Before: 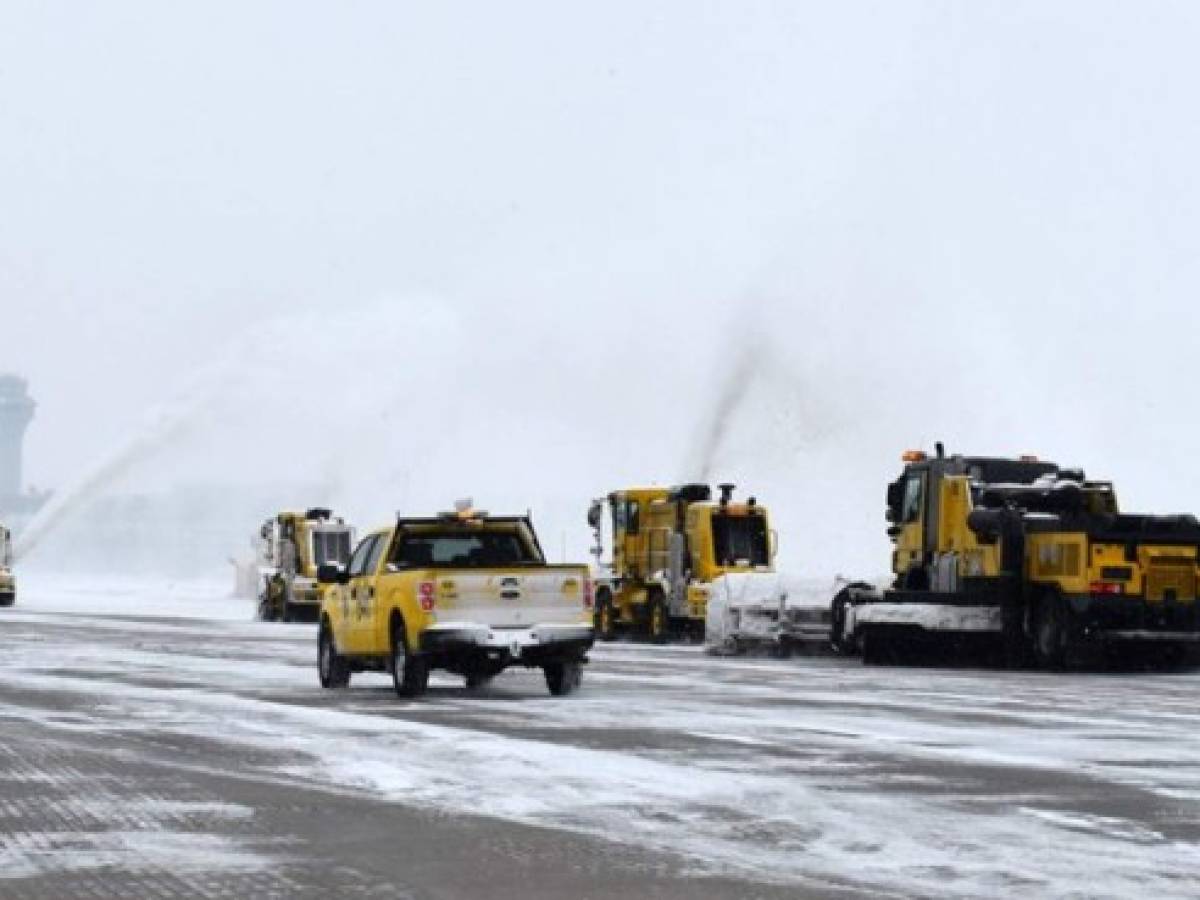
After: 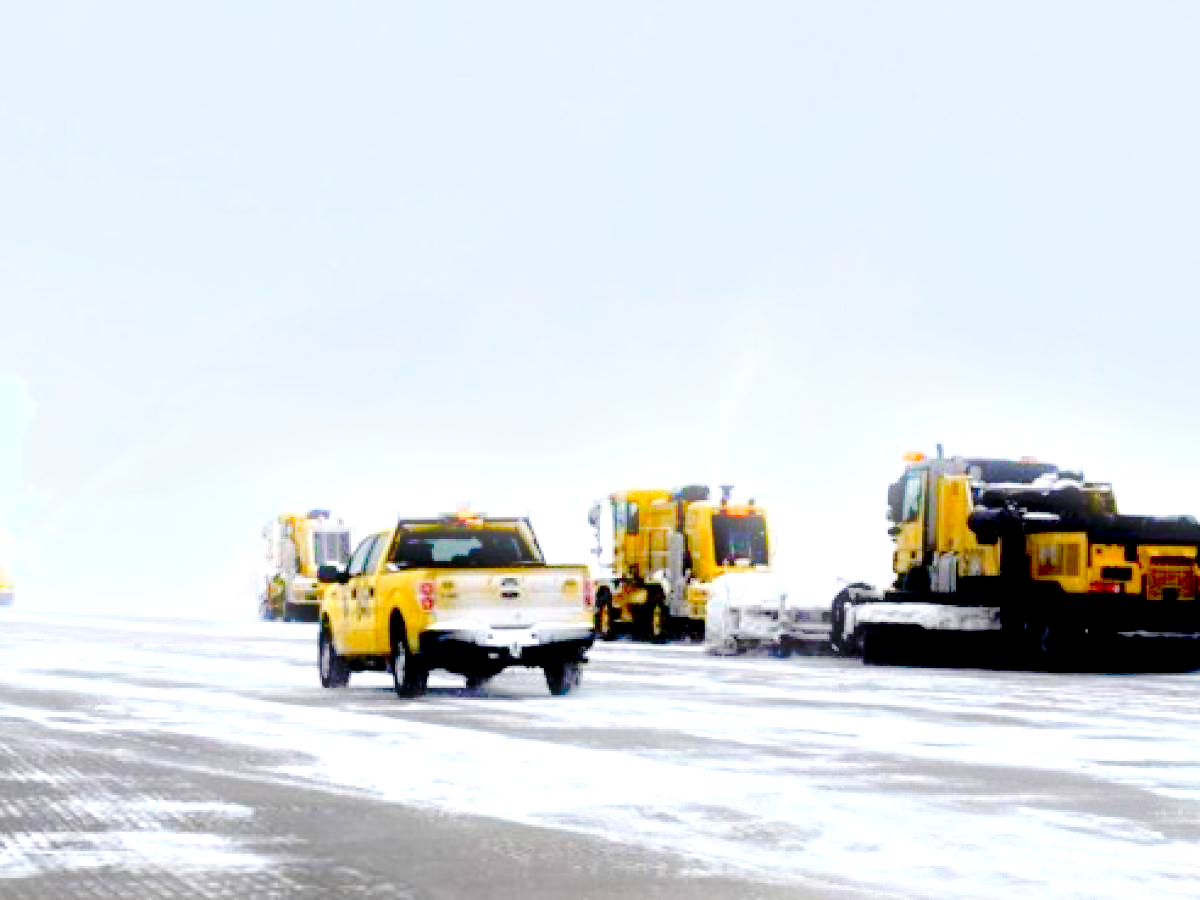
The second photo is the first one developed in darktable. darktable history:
bloom: size 13.65%, threshold 98.39%, strength 4.82%
exposure: black level correction 0.035, exposure 0.9 EV, compensate highlight preservation false
